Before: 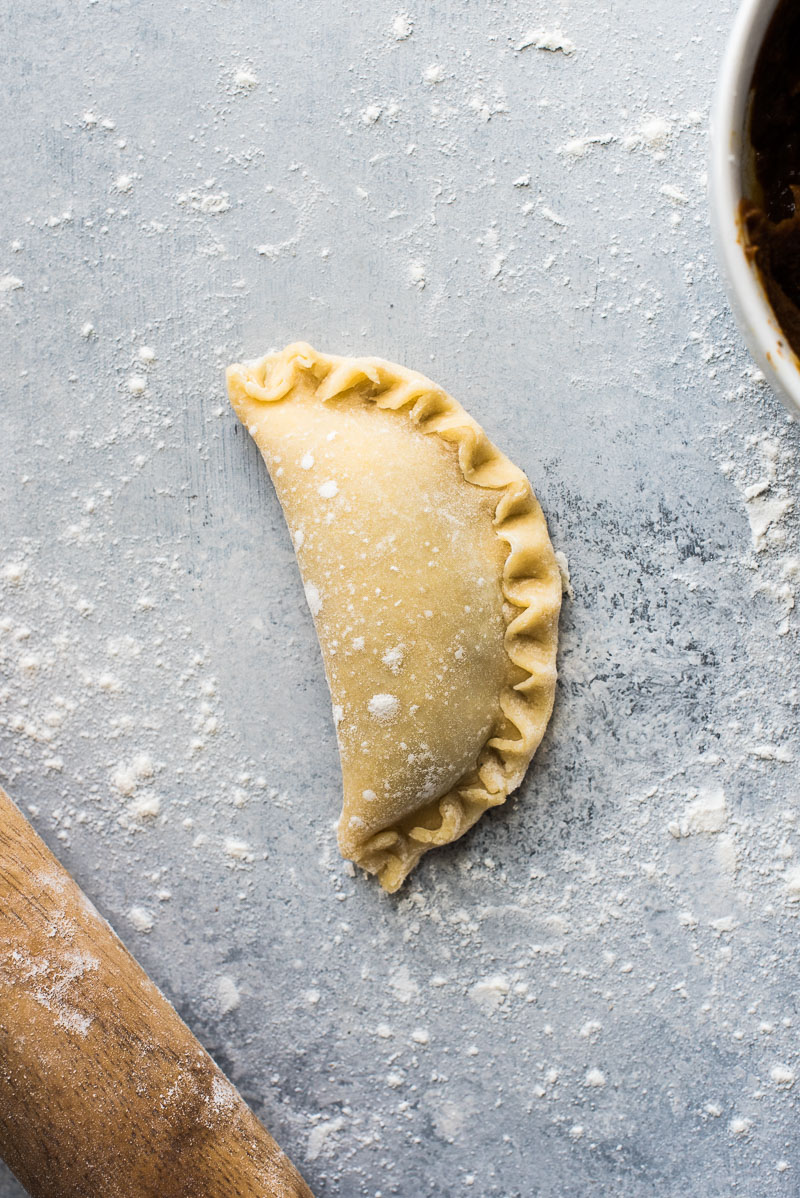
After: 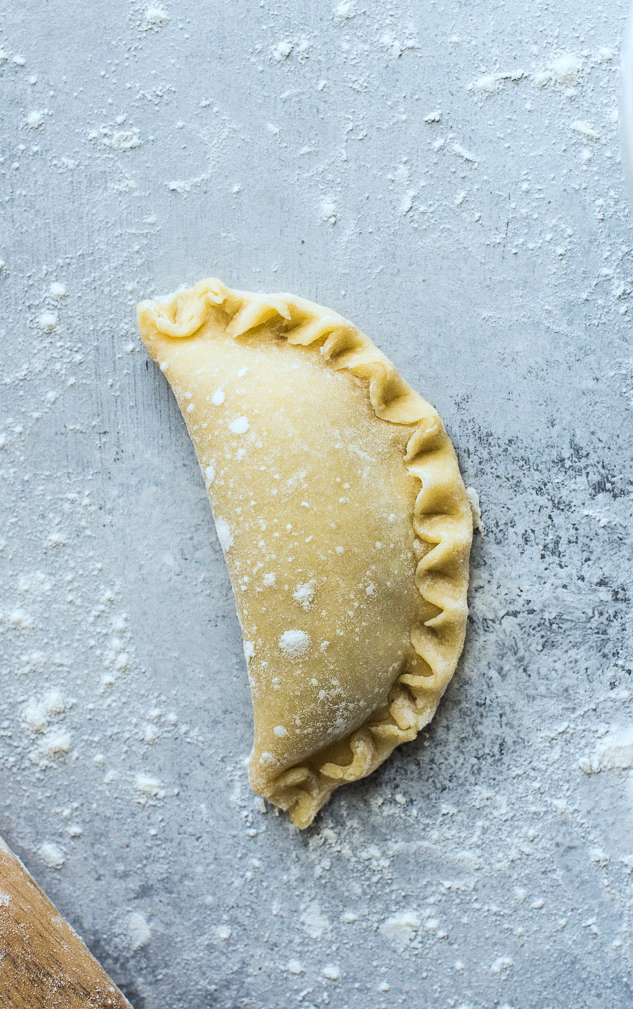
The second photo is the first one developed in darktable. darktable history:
crop: left 11.225%, top 5.381%, right 9.565%, bottom 10.314%
white balance: red 0.925, blue 1.046
tone equalizer: -8 EV -0.55 EV
